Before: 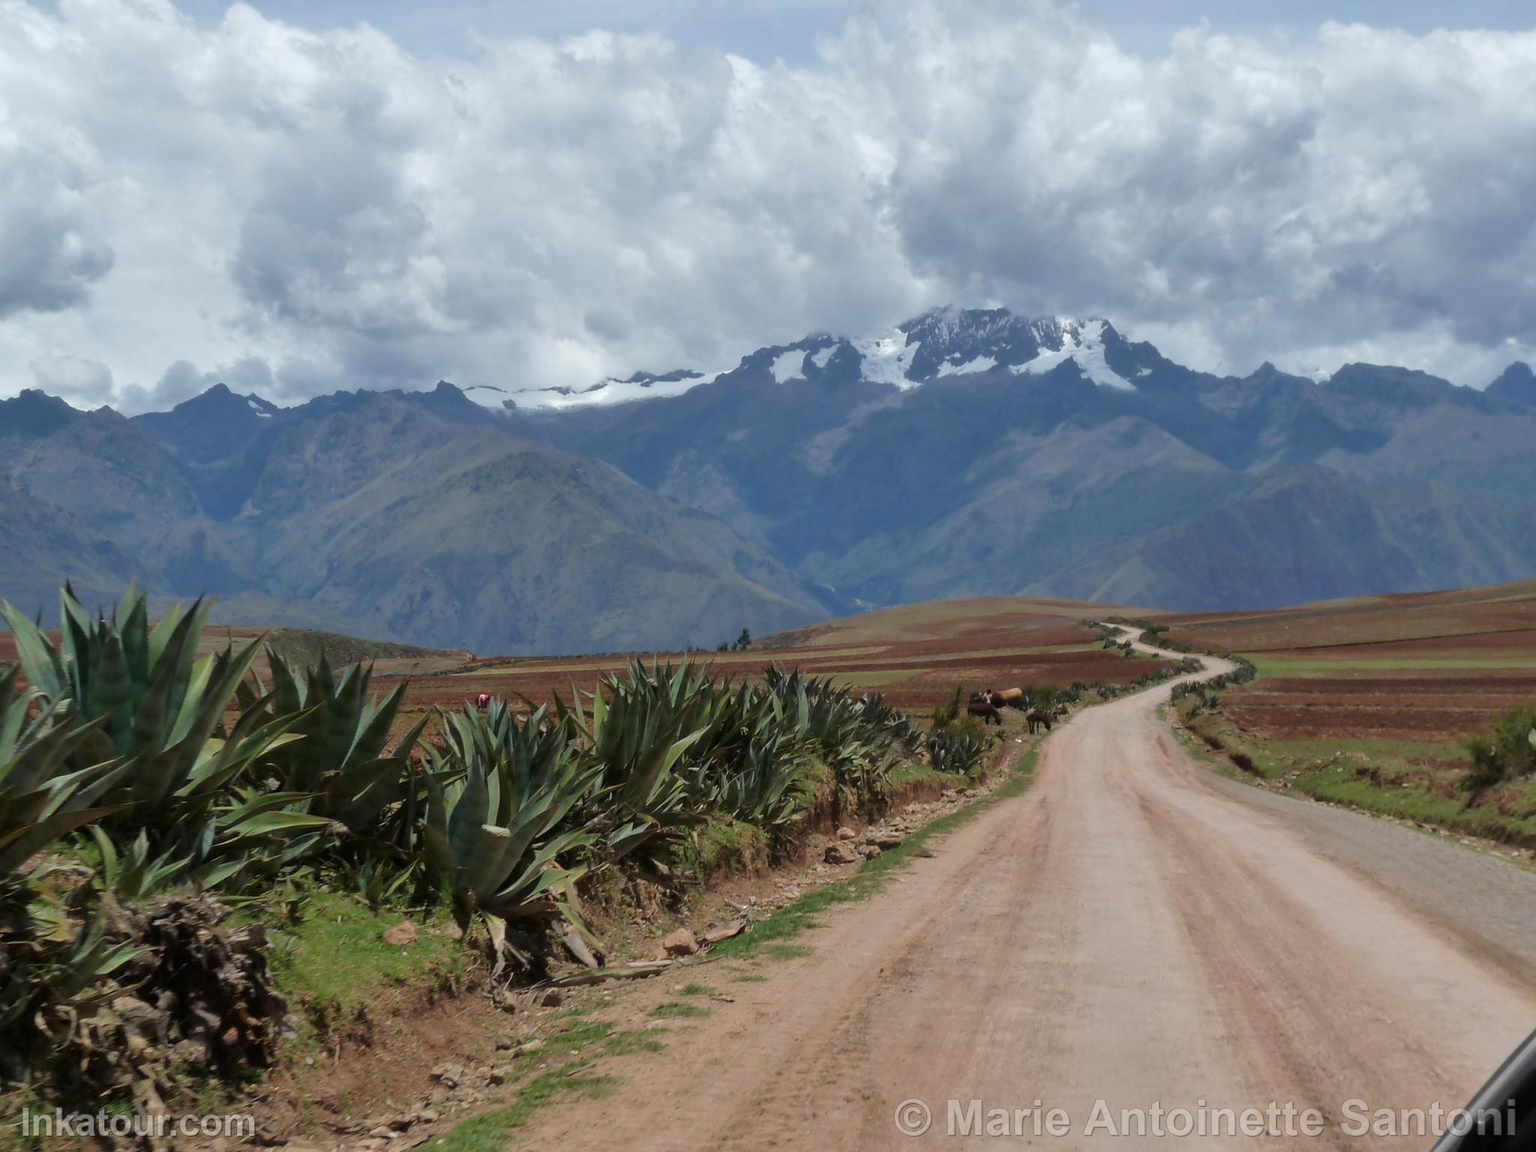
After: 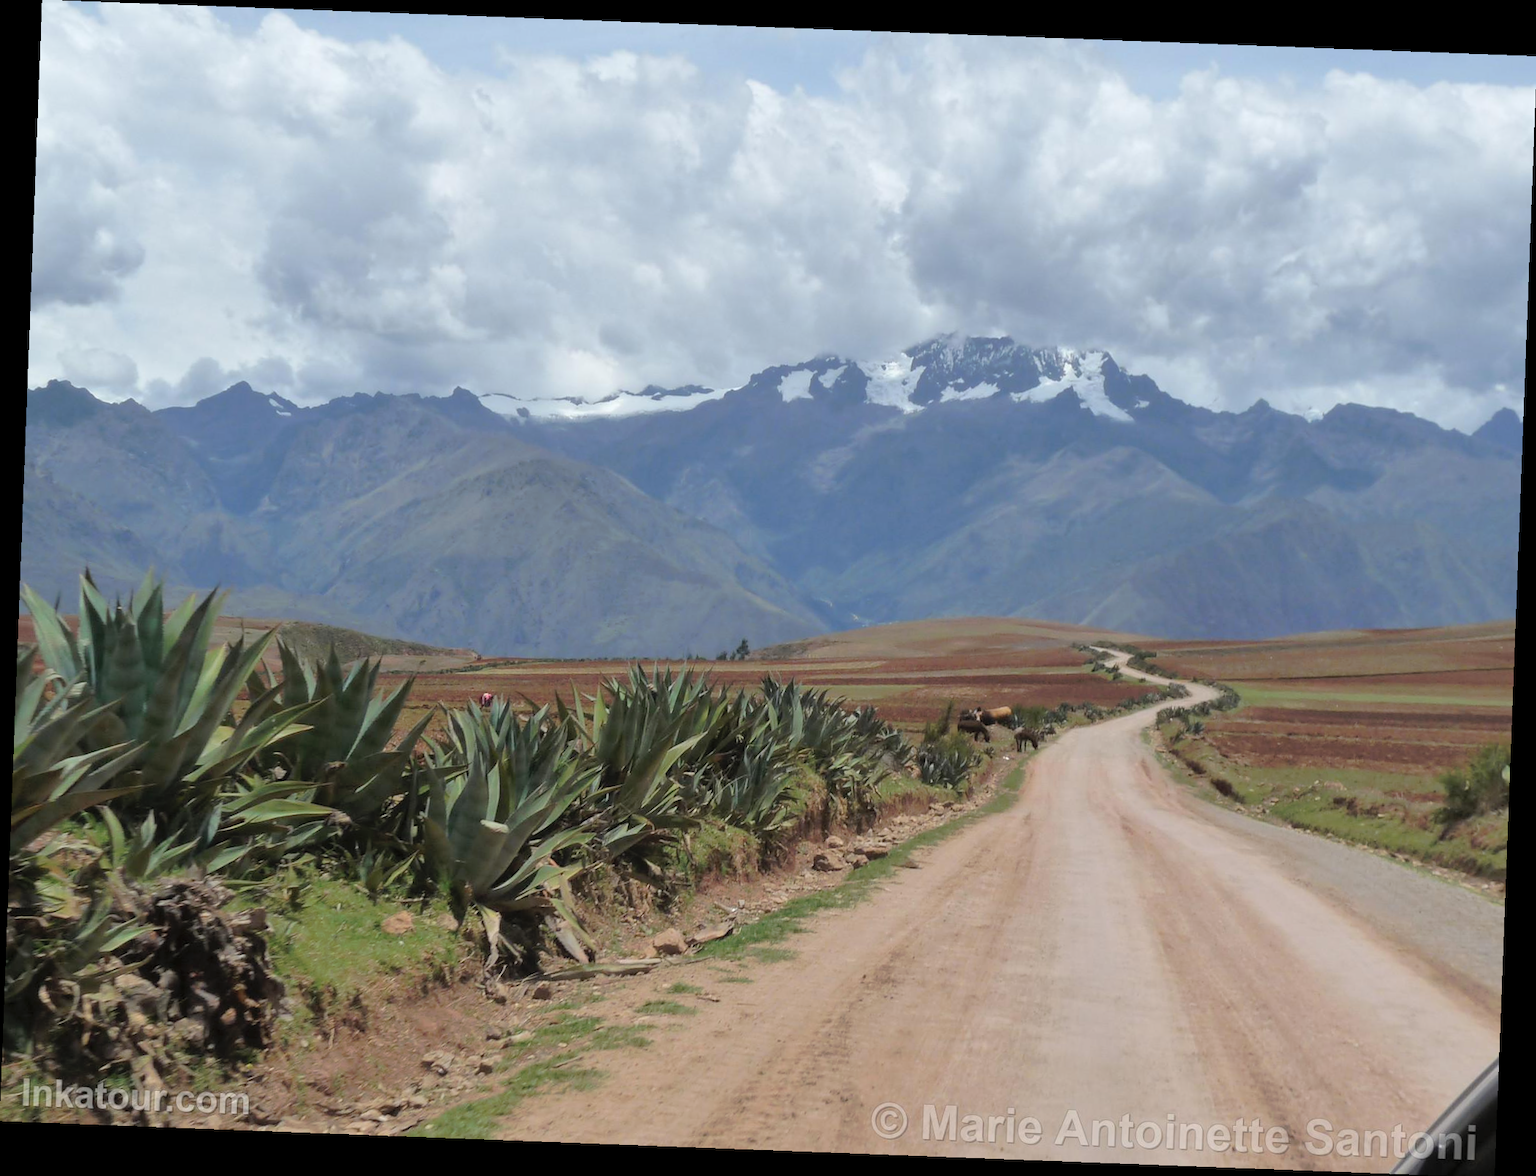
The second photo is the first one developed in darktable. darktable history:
contrast brightness saturation: brightness 0.13
rotate and perspective: rotation 2.17°, automatic cropping off
tone curve: curves: ch0 [(0, 0) (0.003, 0.013) (0.011, 0.017) (0.025, 0.028) (0.044, 0.049) (0.069, 0.07) (0.1, 0.103) (0.136, 0.143) (0.177, 0.186) (0.224, 0.232) (0.277, 0.282) (0.335, 0.333) (0.399, 0.405) (0.468, 0.477) (0.543, 0.54) (0.623, 0.627) (0.709, 0.709) (0.801, 0.798) (0.898, 0.902) (1, 1)], preserve colors none
